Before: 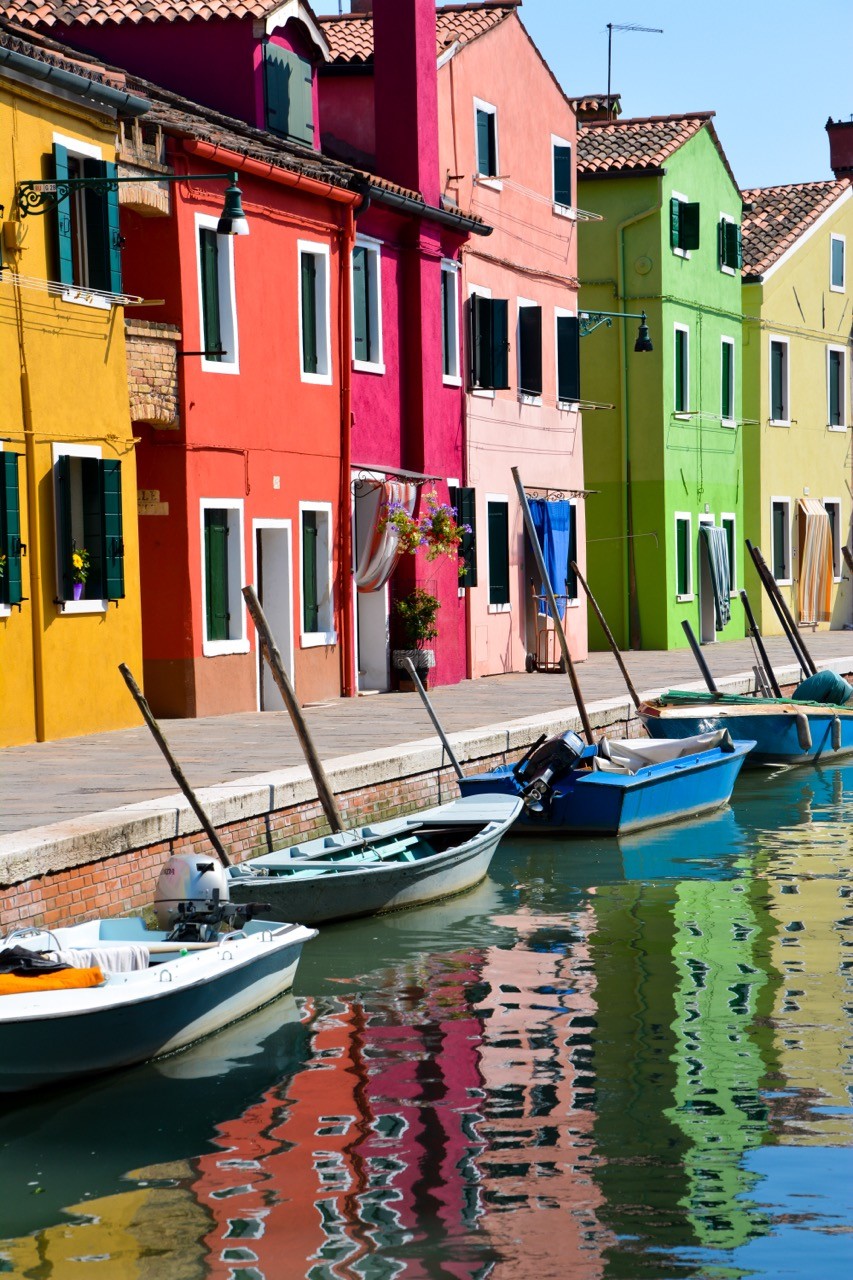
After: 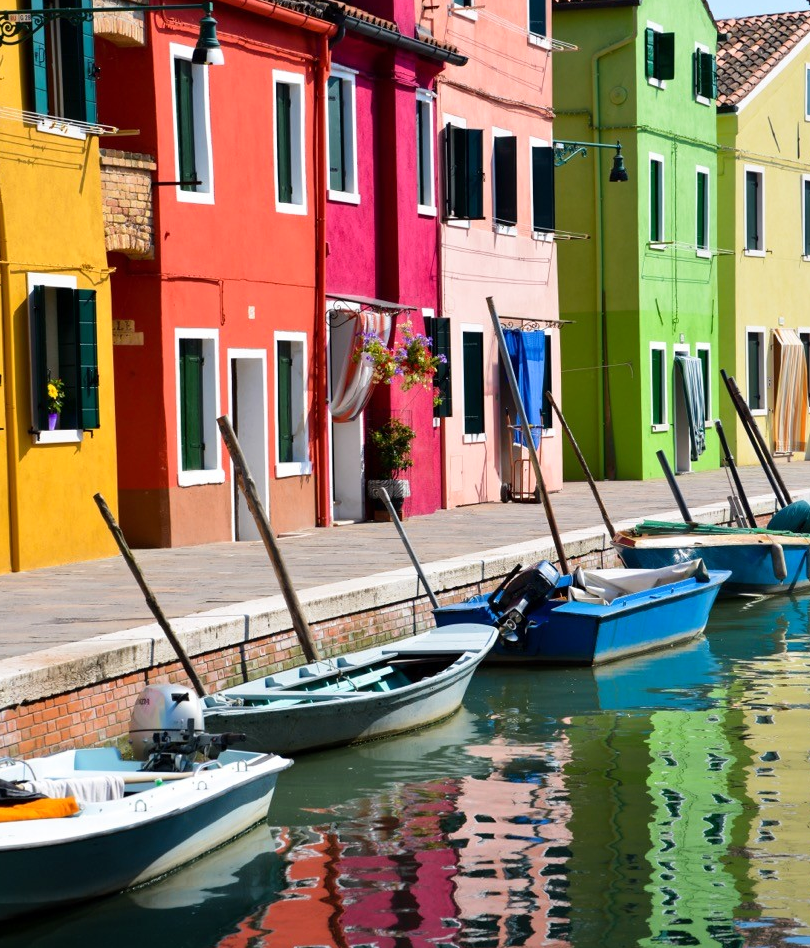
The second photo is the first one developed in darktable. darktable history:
tone curve: curves: ch0 [(0, 0) (0.003, 0.003) (0.011, 0.011) (0.025, 0.026) (0.044, 0.046) (0.069, 0.071) (0.1, 0.103) (0.136, 0.14) (0.177, 0.183) (0.224, 0.231) (0.277, 0.286) (0.335, 0.346) (0.399, 0.412) (0.468, 0.483) (0.543, 0.56) (0.623, 0.643) (0.709, 0.732) (0.801, 0.826) (0.898, 0.917) (1, 1)], preserve colors none
crop and rotate: left 2.991%, top 13.302%, right 1.981%, bottom 12.636%
